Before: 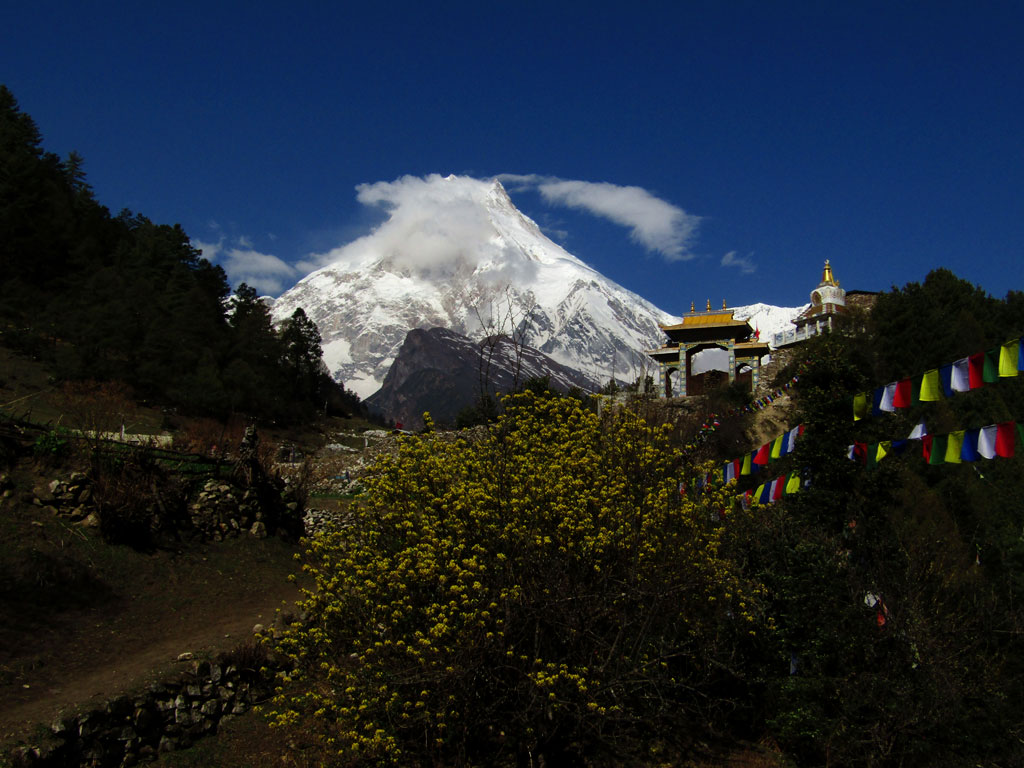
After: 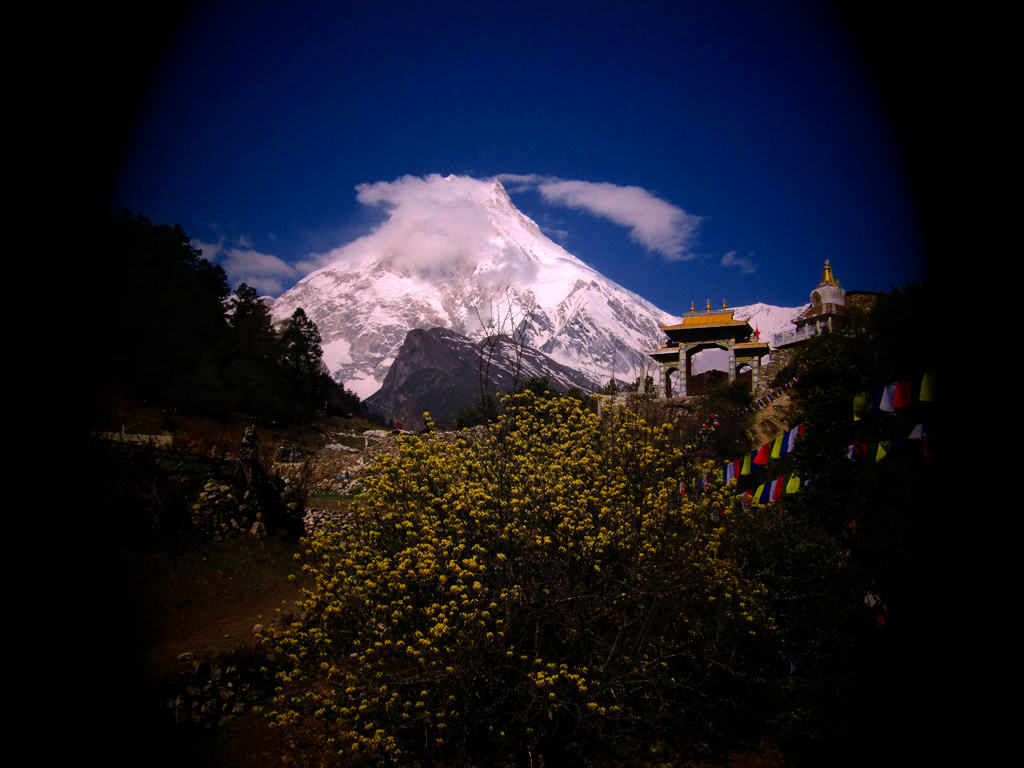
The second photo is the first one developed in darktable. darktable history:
shadows and highlights: radius 171.16, shadows 27, white point adjustment 3.13, highlights -67.95, soften with gaussian
vignetting: fall-off start 15.9%, fall-off radius 100%, brightness -1, saturation 0.5, width/height ratio 0.719
white balance: red 1.188, blue 1.11
